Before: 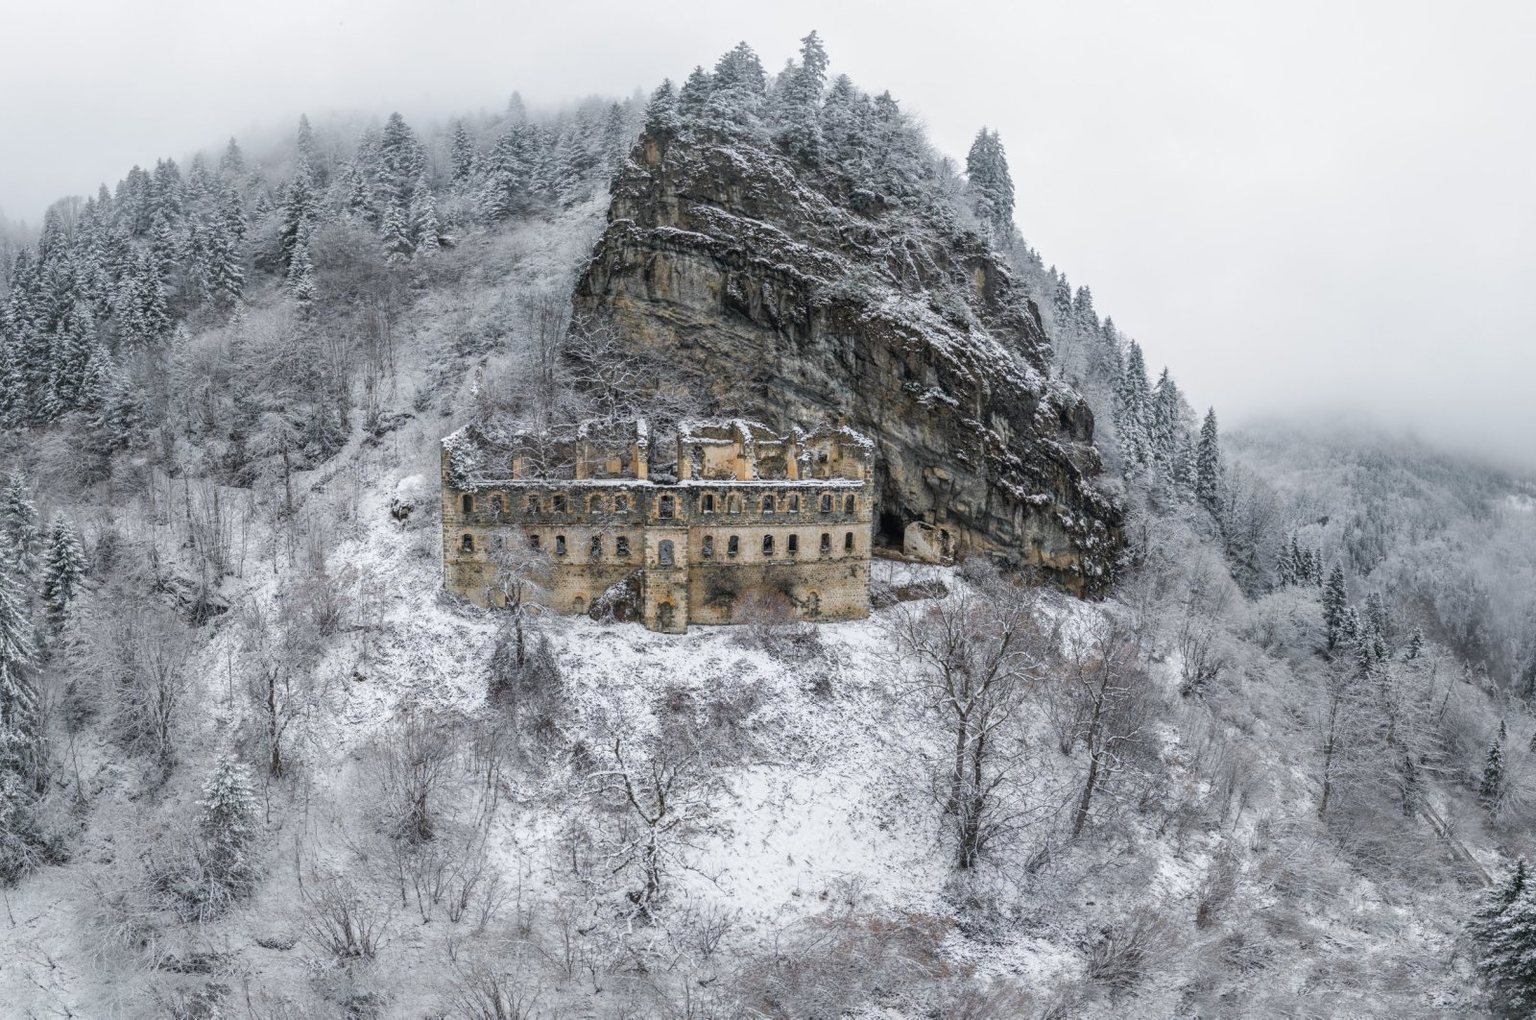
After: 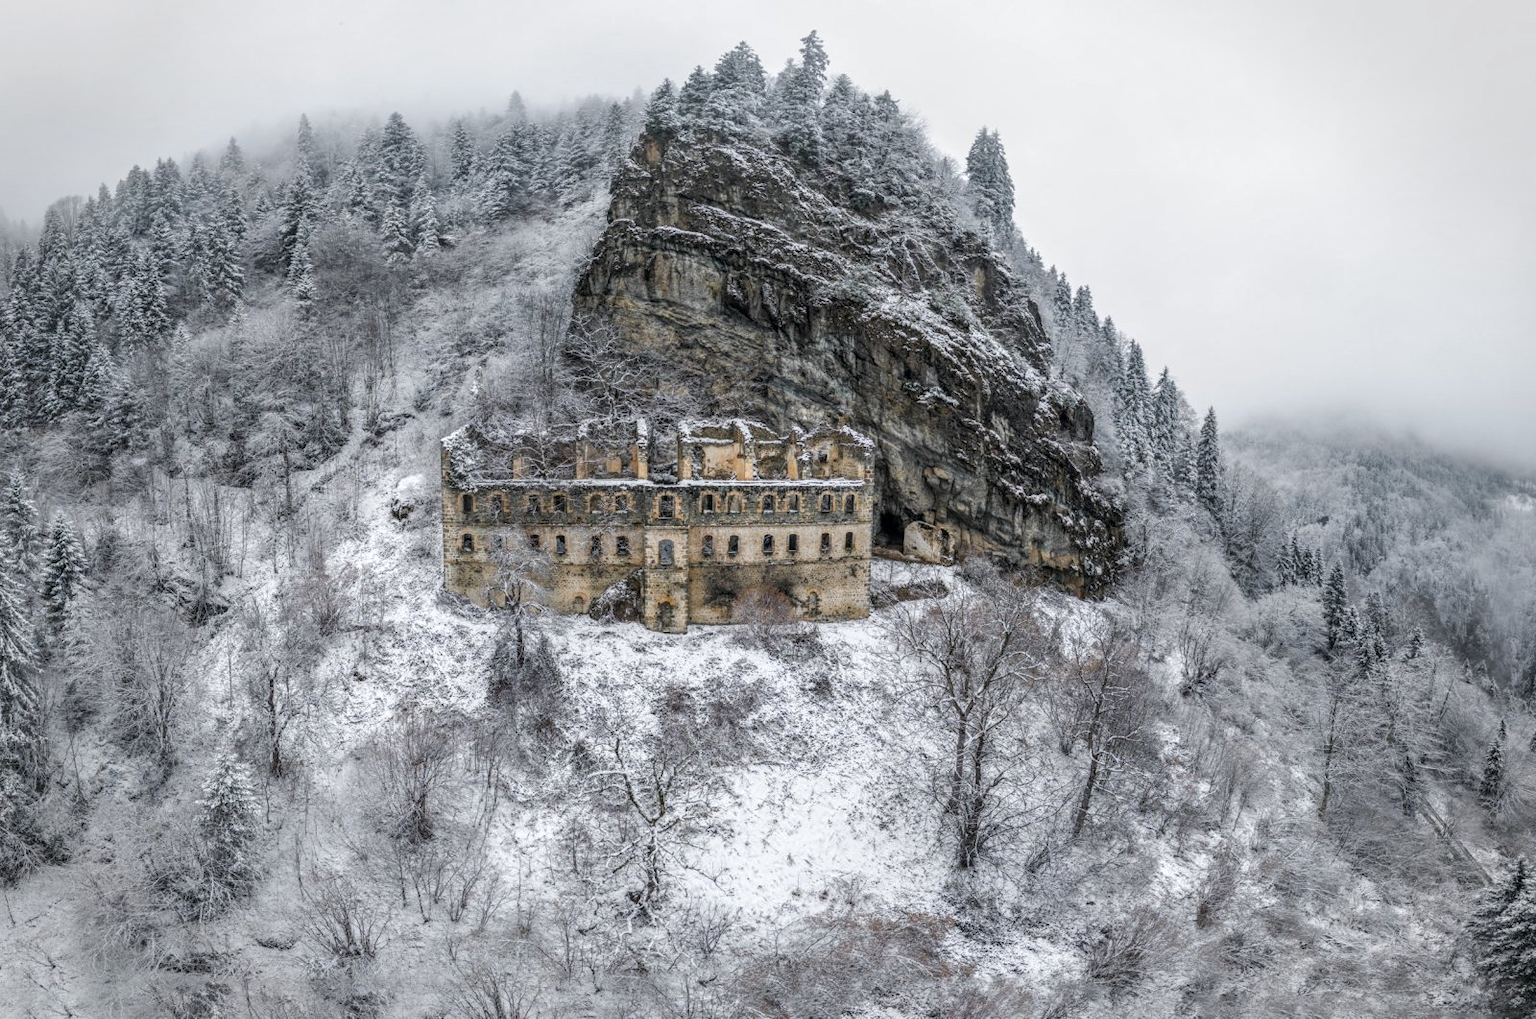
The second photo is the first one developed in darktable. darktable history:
vignetting: fall-off start 91%, fall-off radius 39.39%, brightness -0.182, saturation -0.3, width/height ratio 1.219, shape 1.3, dithering 8-bit output, unbound false
local contrast: on, module defaults
